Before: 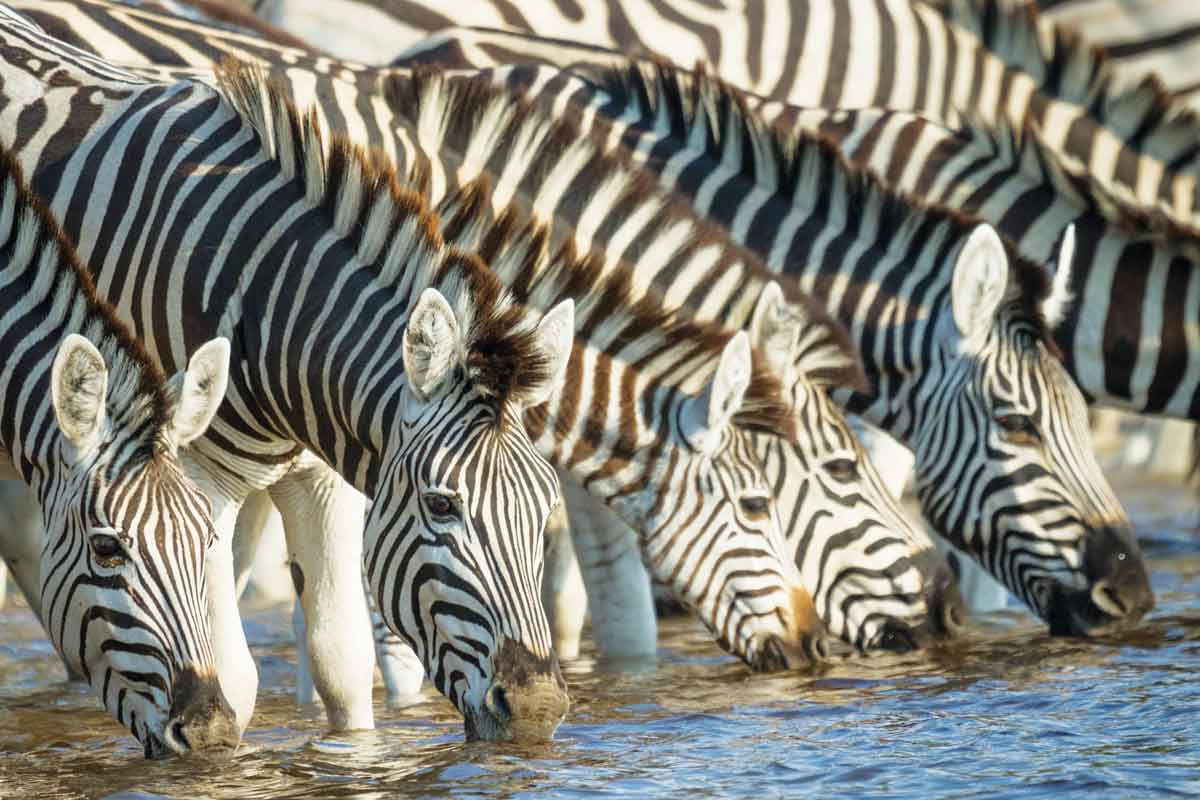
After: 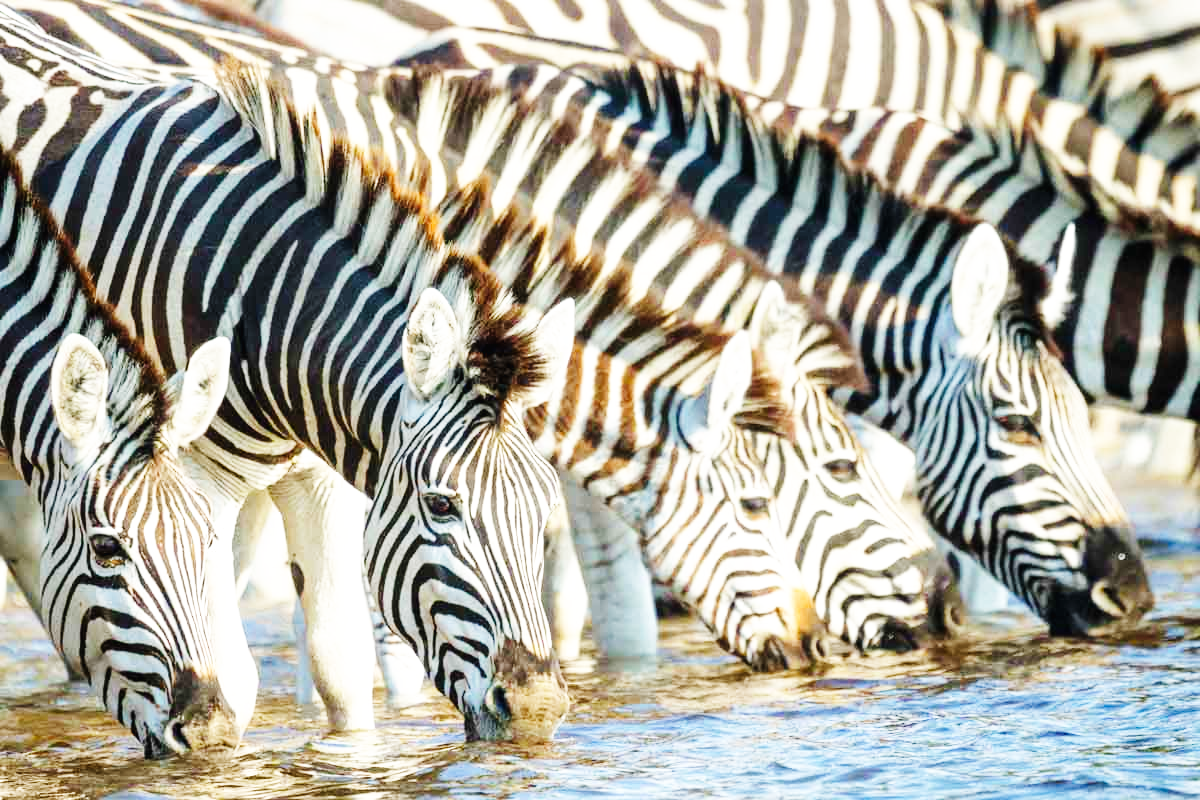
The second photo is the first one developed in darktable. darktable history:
base curve: curves: ch0 [(0, 0.003) (0.001, 0.002) (0.006, 0.004) (0.02, 0.022) (0.048, 0.086) (0.094, 0.234) (0.162, 0.431) (0.258, 0.629) (0.385, 0.8) (0.548, 0.918) (0.751, 0.988) (1, 1)], preserve colors none
exposure: exposure -0.021 EV, compensate highlight preservation false
